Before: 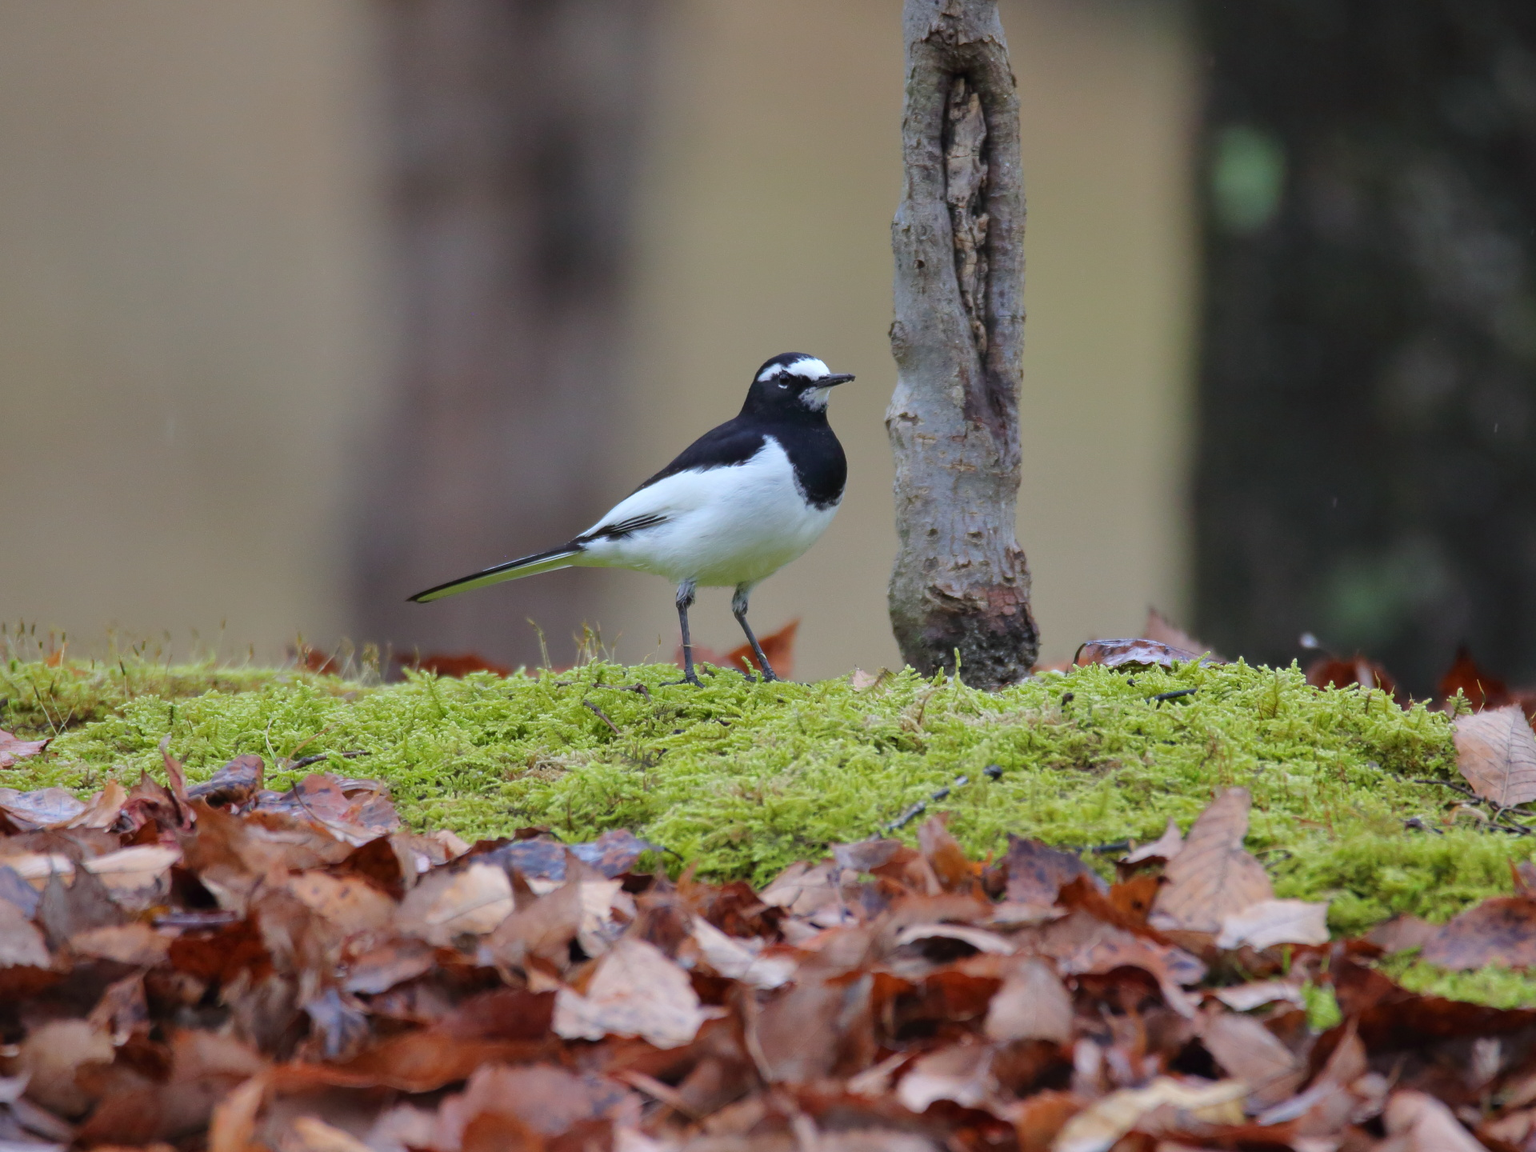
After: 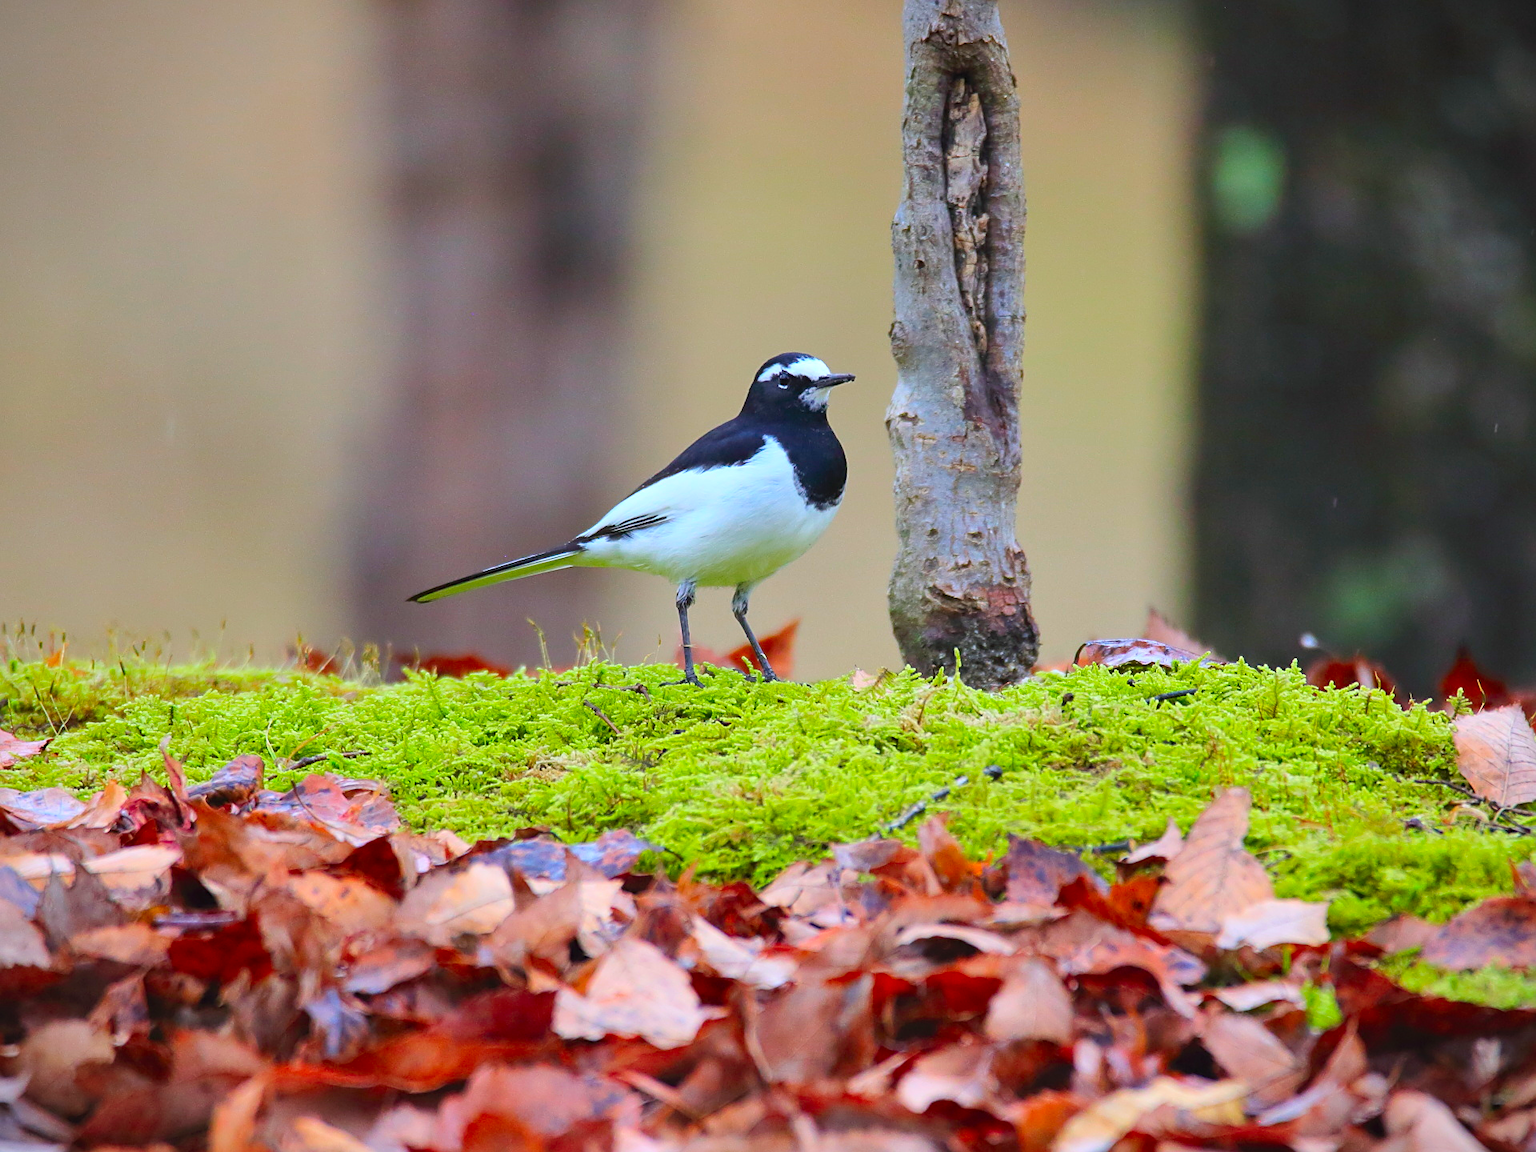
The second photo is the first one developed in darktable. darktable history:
contrast brightness saturation: contrast 0.2, brightness 0.194, saturation 0.816
sharpen: on, module defaults
vignetting: fall-off start 99.88%, fall-off radius 70.54%, width/height ratio 1.175, unbound false
